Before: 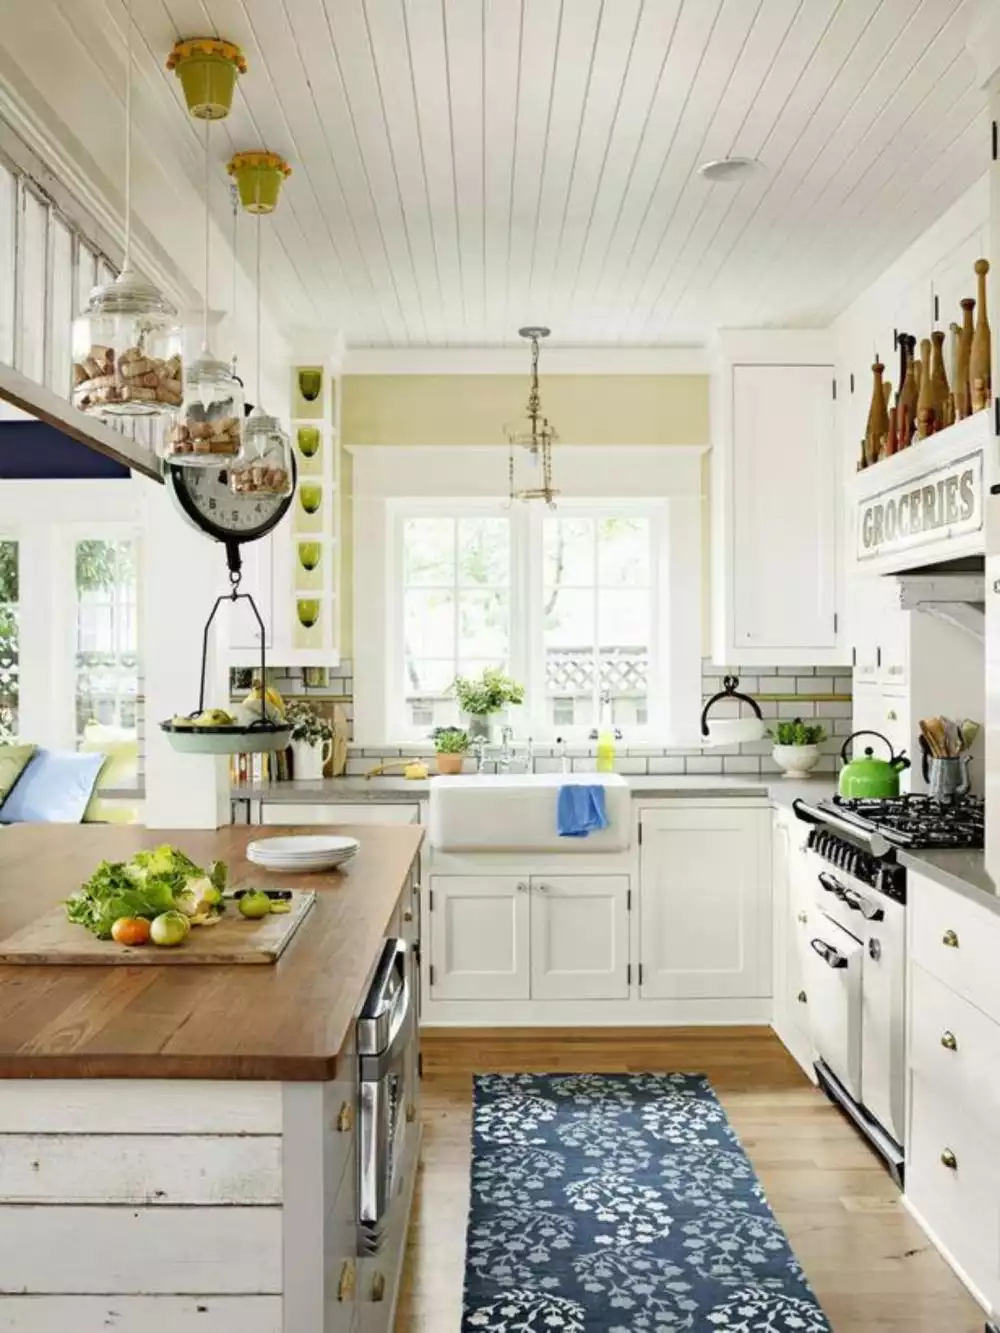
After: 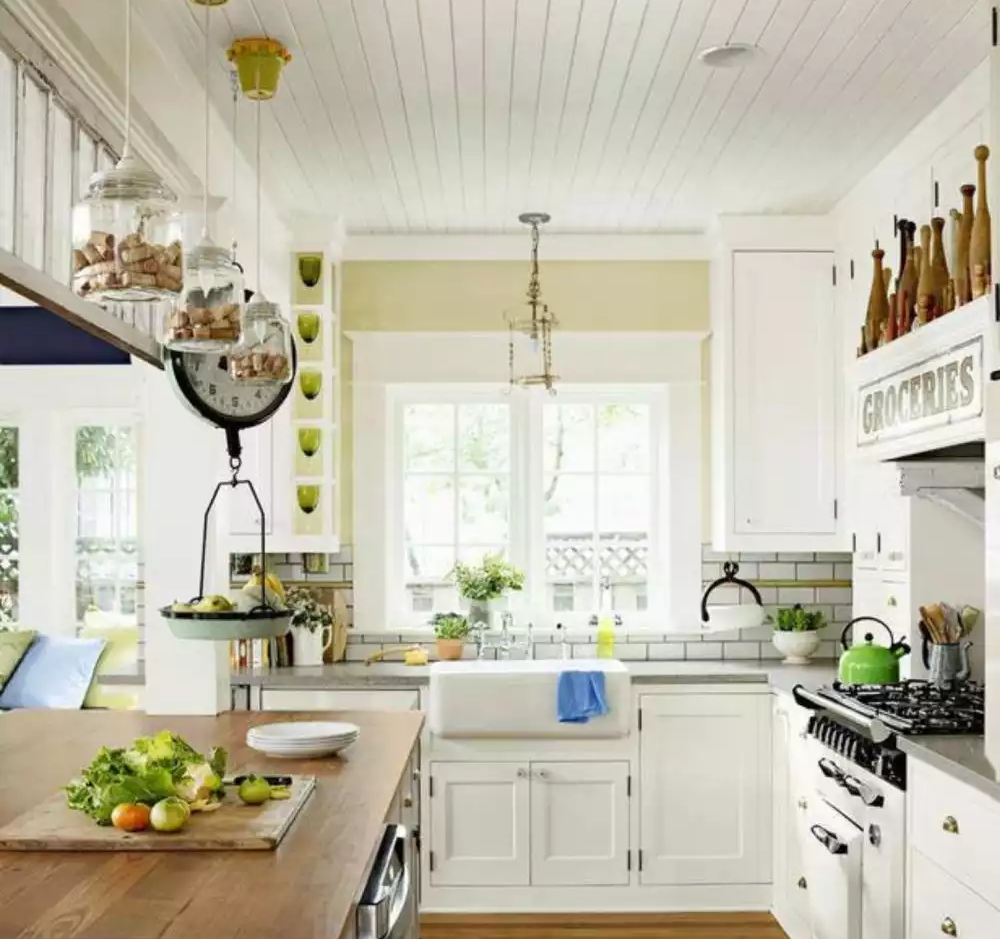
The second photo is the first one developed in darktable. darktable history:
crop and rotate: top 8.58%, bottom 20.907%
